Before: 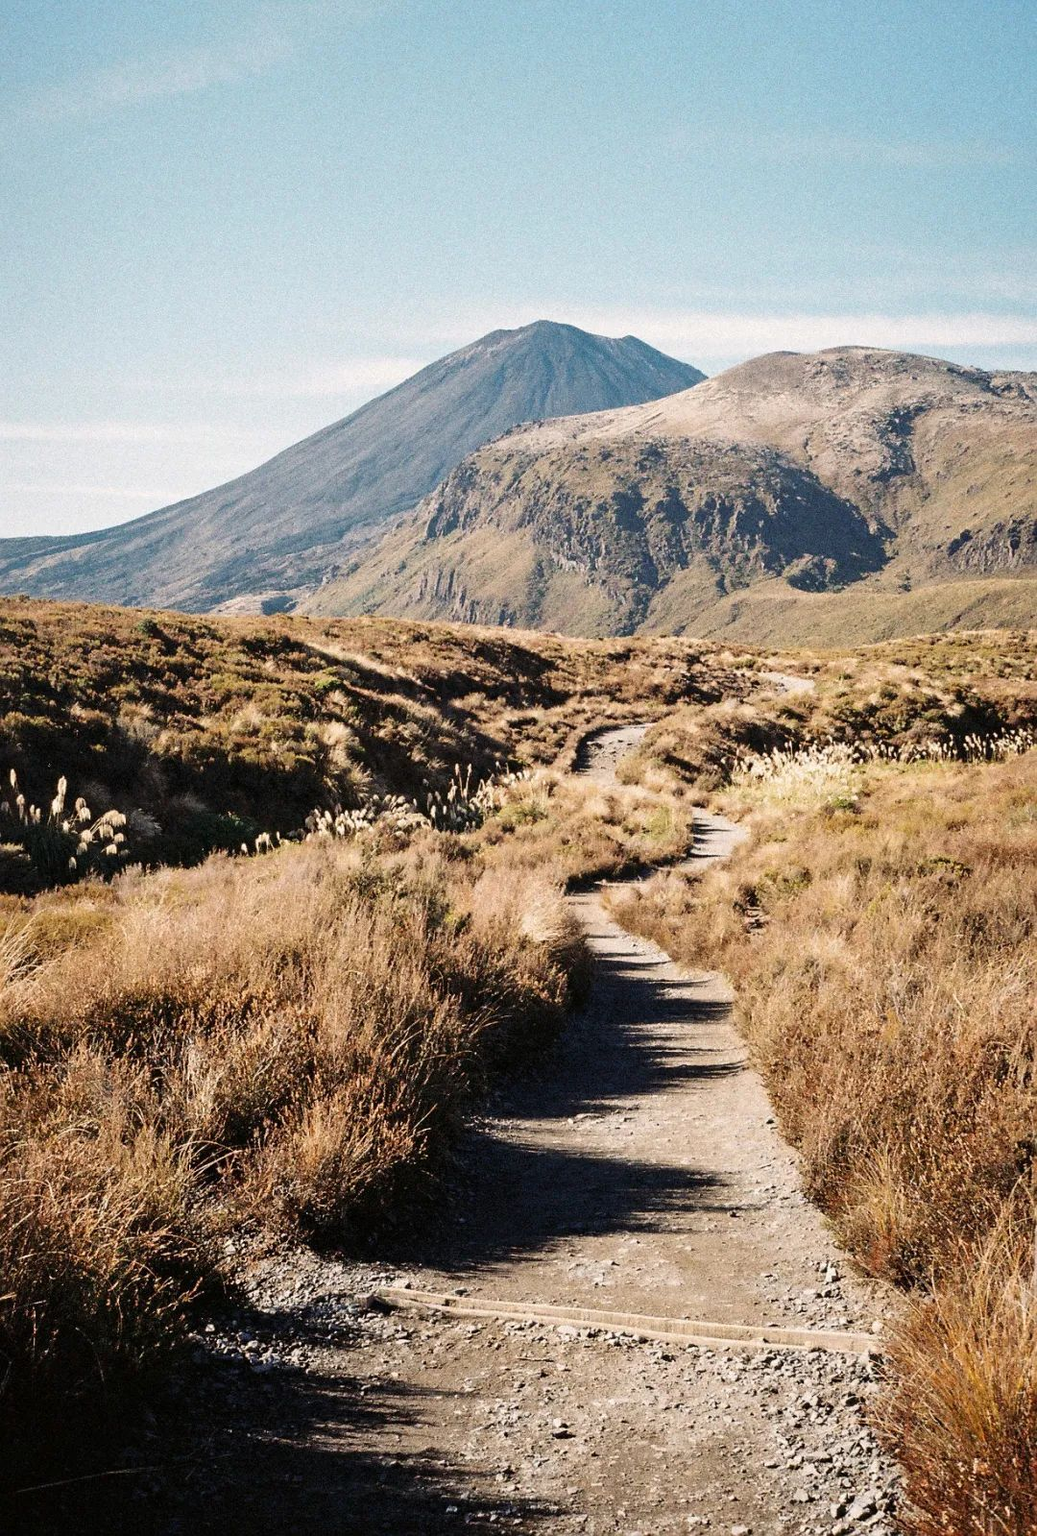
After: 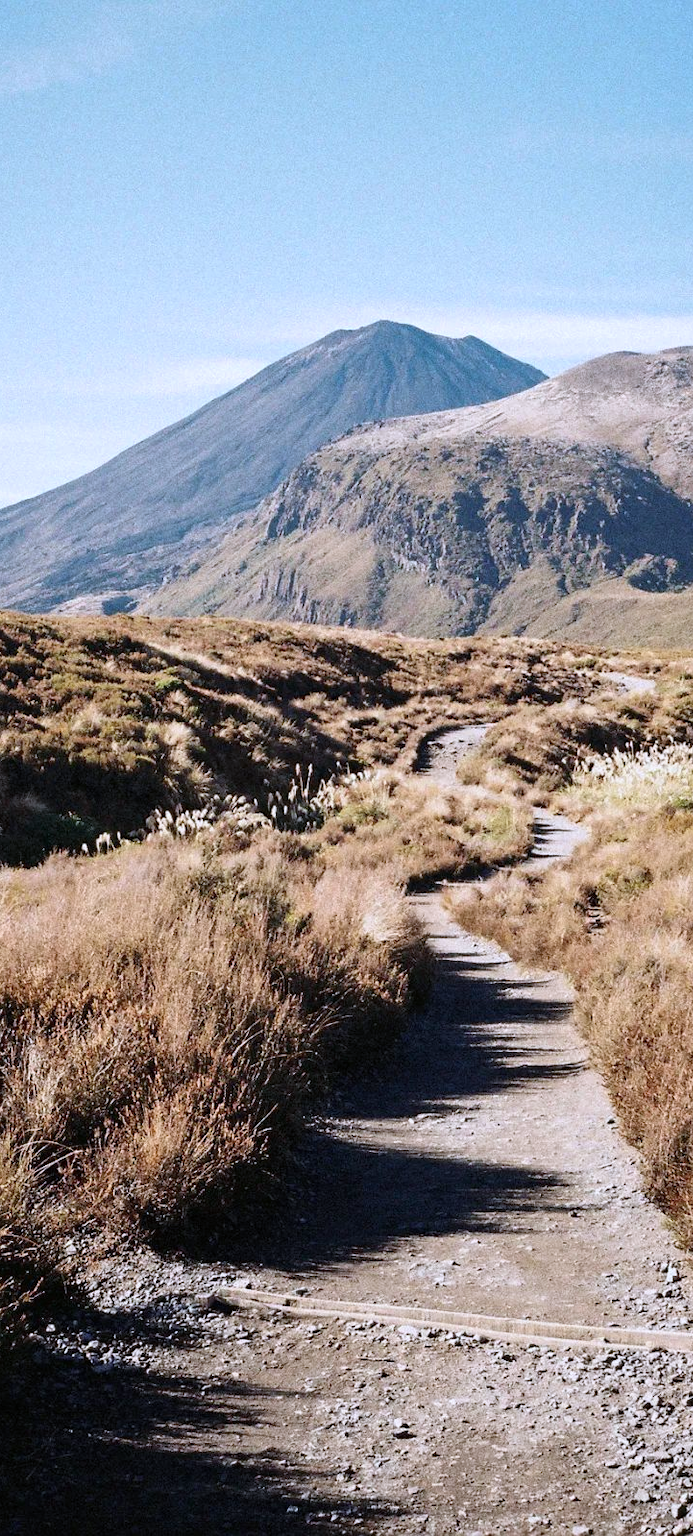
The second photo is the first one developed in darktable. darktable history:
crop: left 15.408%, right 17.728%
color calibration: illuminant custom, x 0.372, y 0.382, temperature 4279.46 K
